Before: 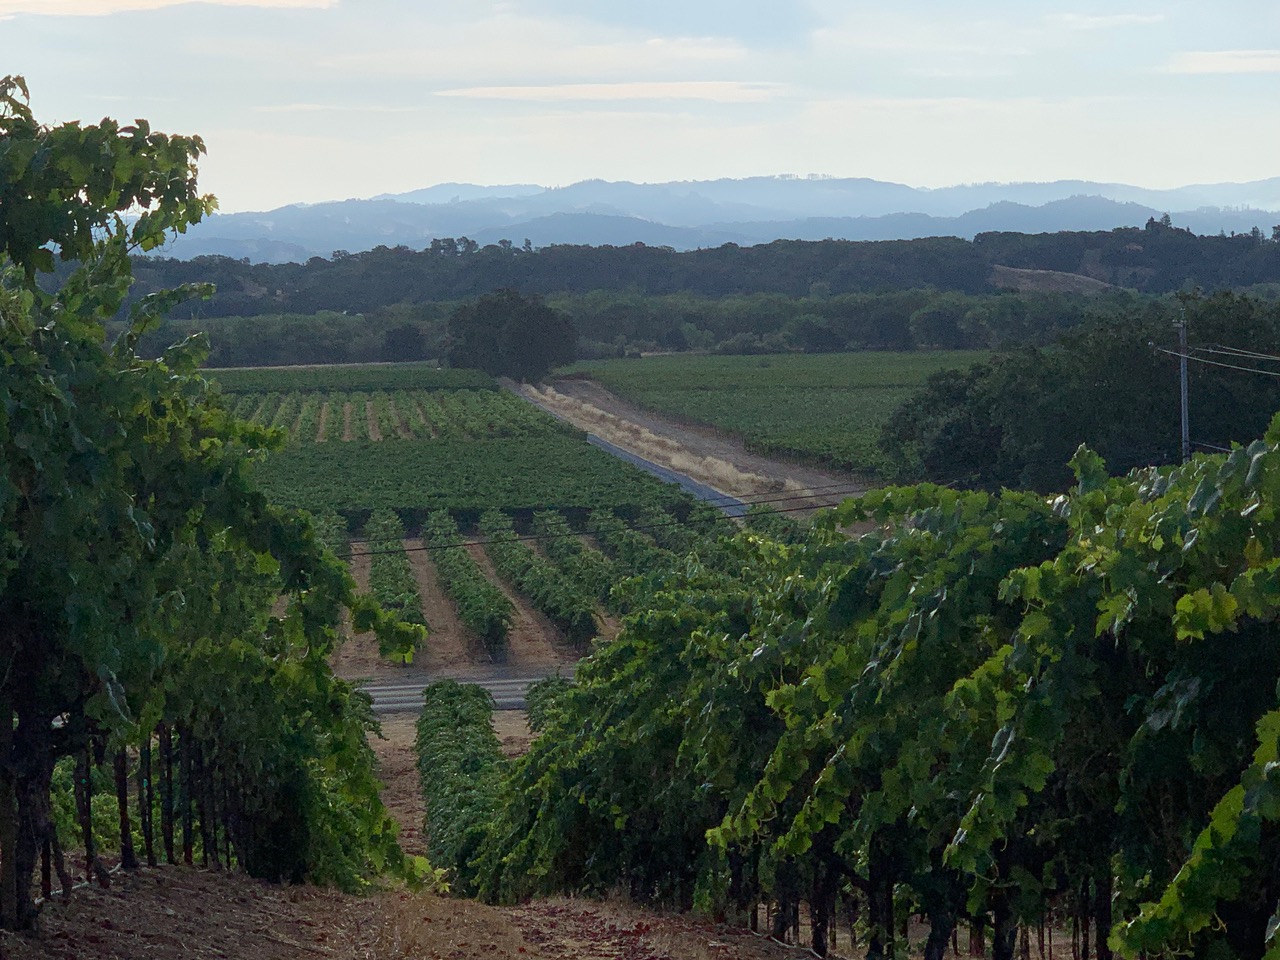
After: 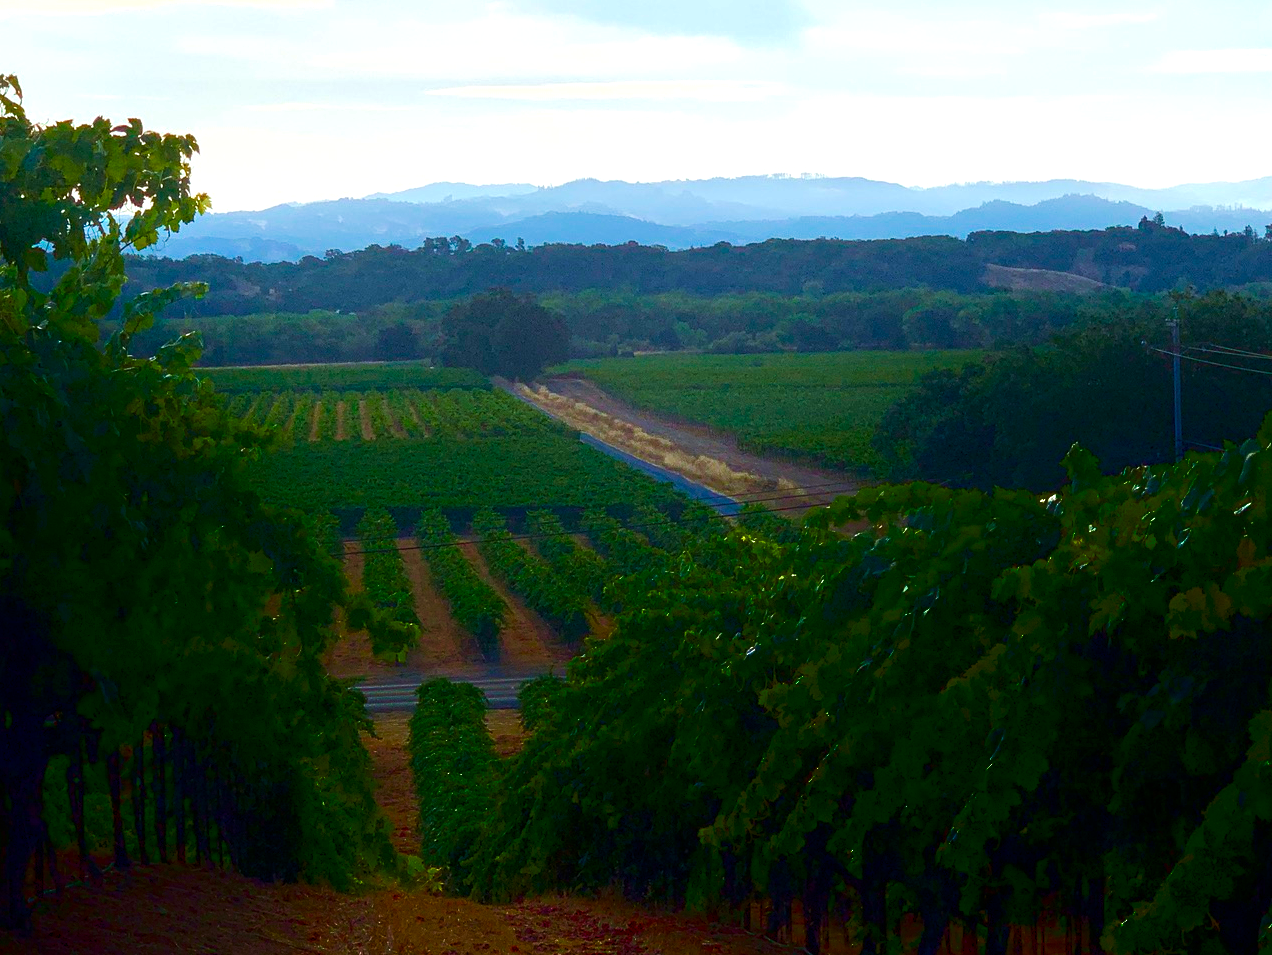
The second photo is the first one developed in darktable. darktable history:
shadows and highlights: shadows -88.03, highlights -35.45, shadows color adjustment 99.15%, highlights color adjustment 0%, soften with gaussian
crop and rotate: left 0.614%, top 0.179%, bottom 0.309%
velvia: on, module defaults
color balance rgb: linear chroma grading › shadows 10%, linear chroma grading › highlights 10%, linear chroma grading › global chroma 15%, linear chroma grading › mid-tones 15%, perceptual saturation grading › global saturation 40%, perceptual saturation grading › highlights -25%, perceptual saturation grading › mid-tones 35%, perceptual saturation grading › shadows 35%, perceptual brilliance grading › global brilliance 11.29%, global vibrance 11.29%
